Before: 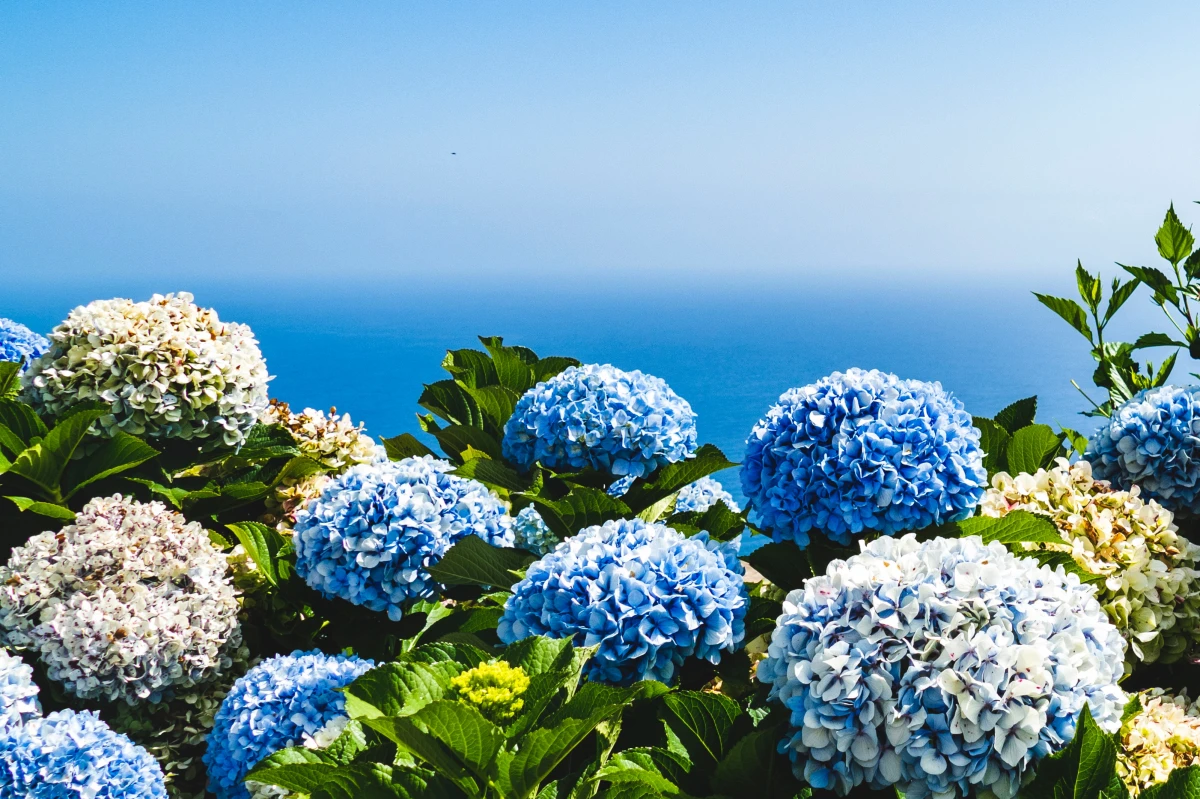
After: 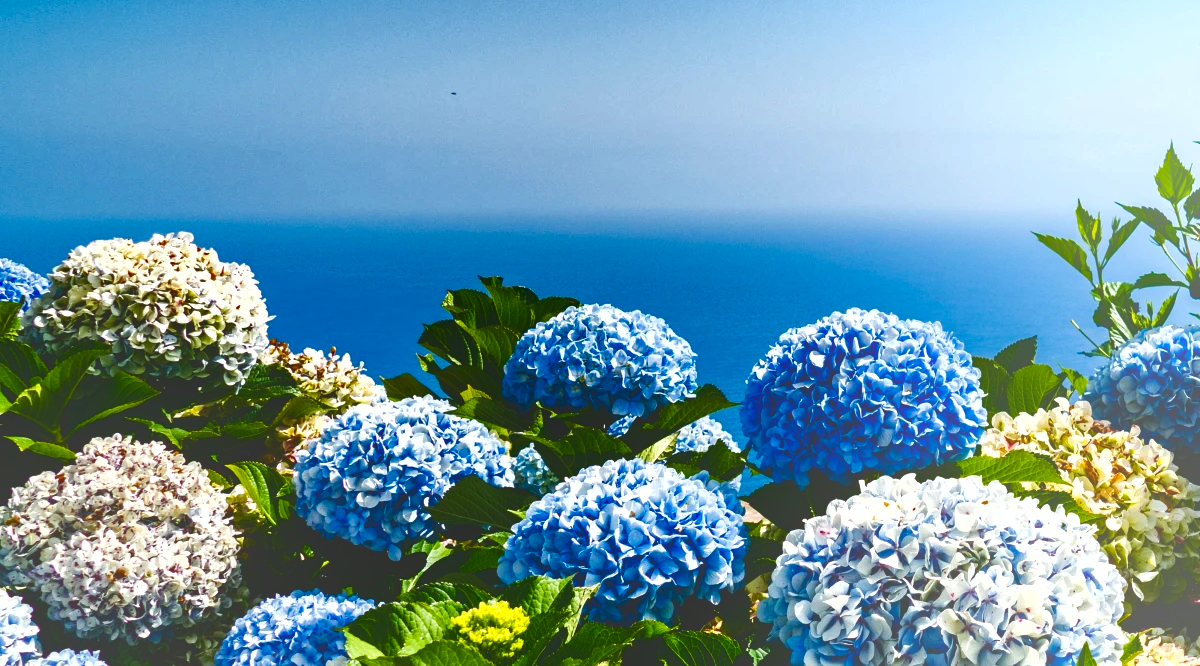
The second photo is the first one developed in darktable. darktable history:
shadows and highlights: low approximation 0.01, soften with gaussian
contrast brightness saturation: brightness -0.52
haze removal: strength 0.29, distance 0.25, compatibility mode true, adaptive false
exposure: exposure 0.258 EV, compensate highlight preservation false
crop: top 7.625%, bottom 8.027%
bloom: size 40%
